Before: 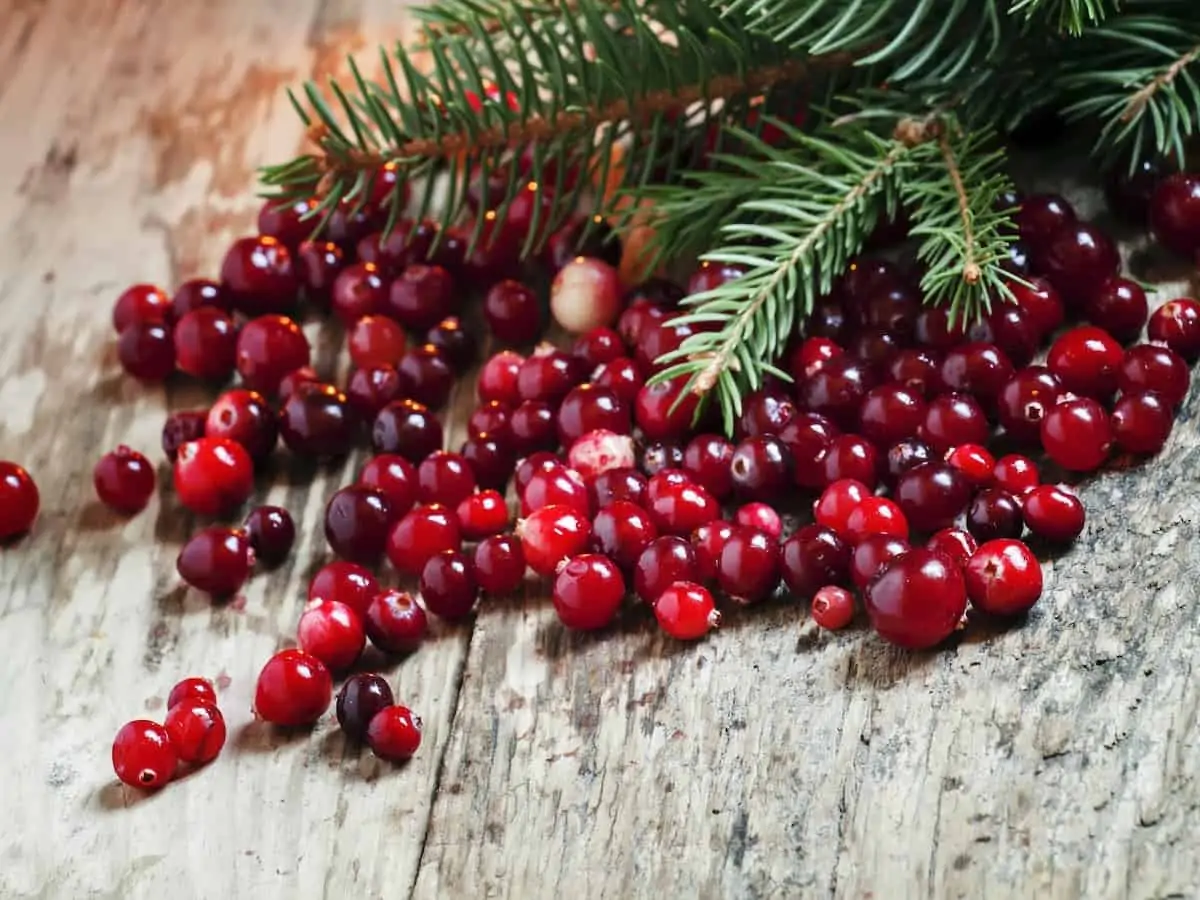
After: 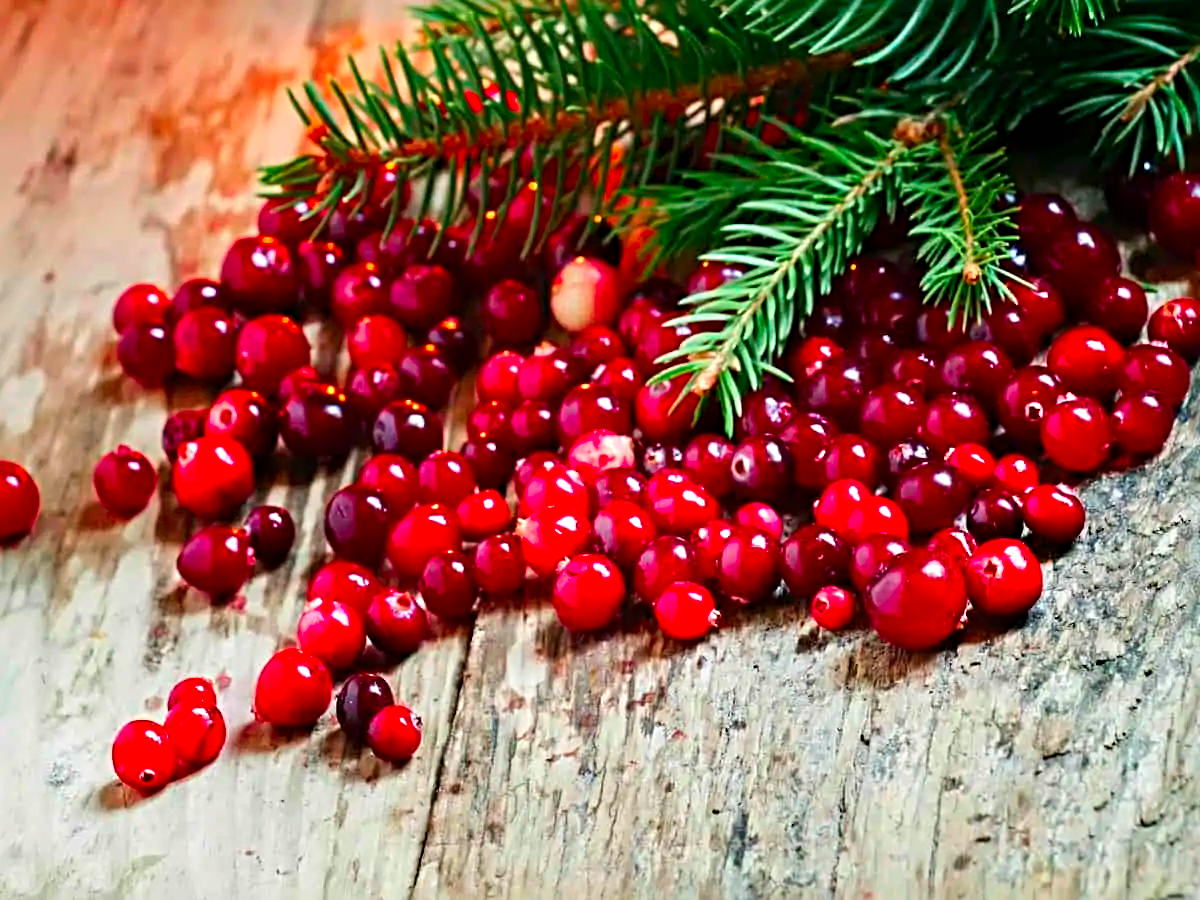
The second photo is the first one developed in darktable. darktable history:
sharpen: radius 4.883
exposure: black level correction 0, compensate exposure bias true, compensate highlight preservation false
color correction: saturation 1.8
